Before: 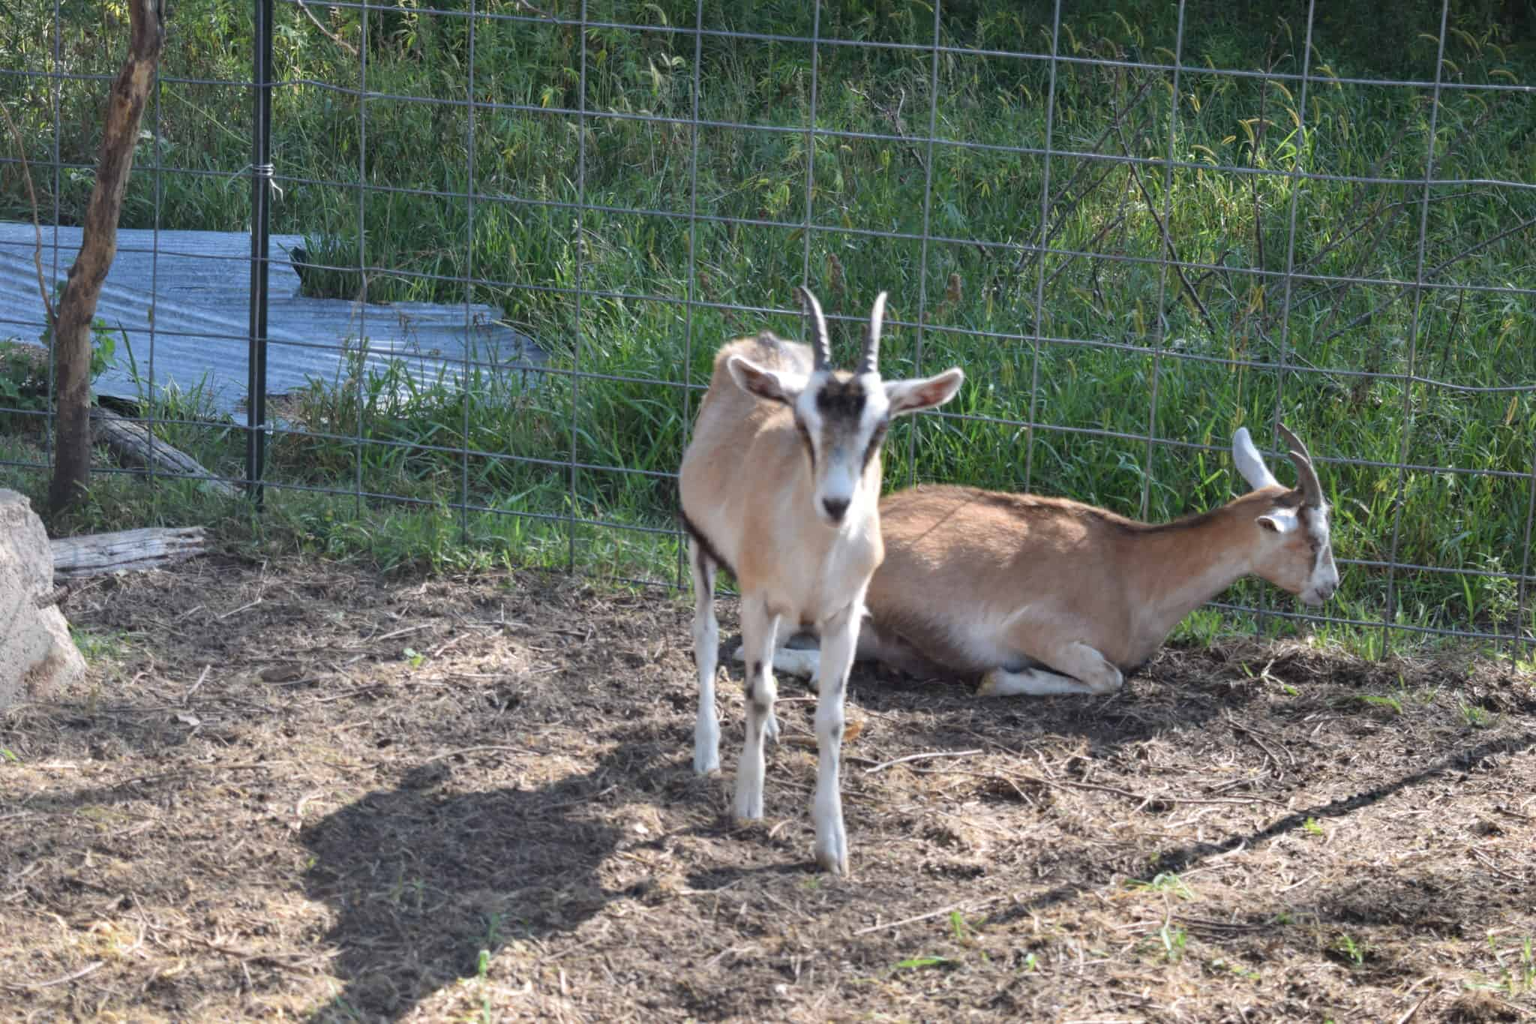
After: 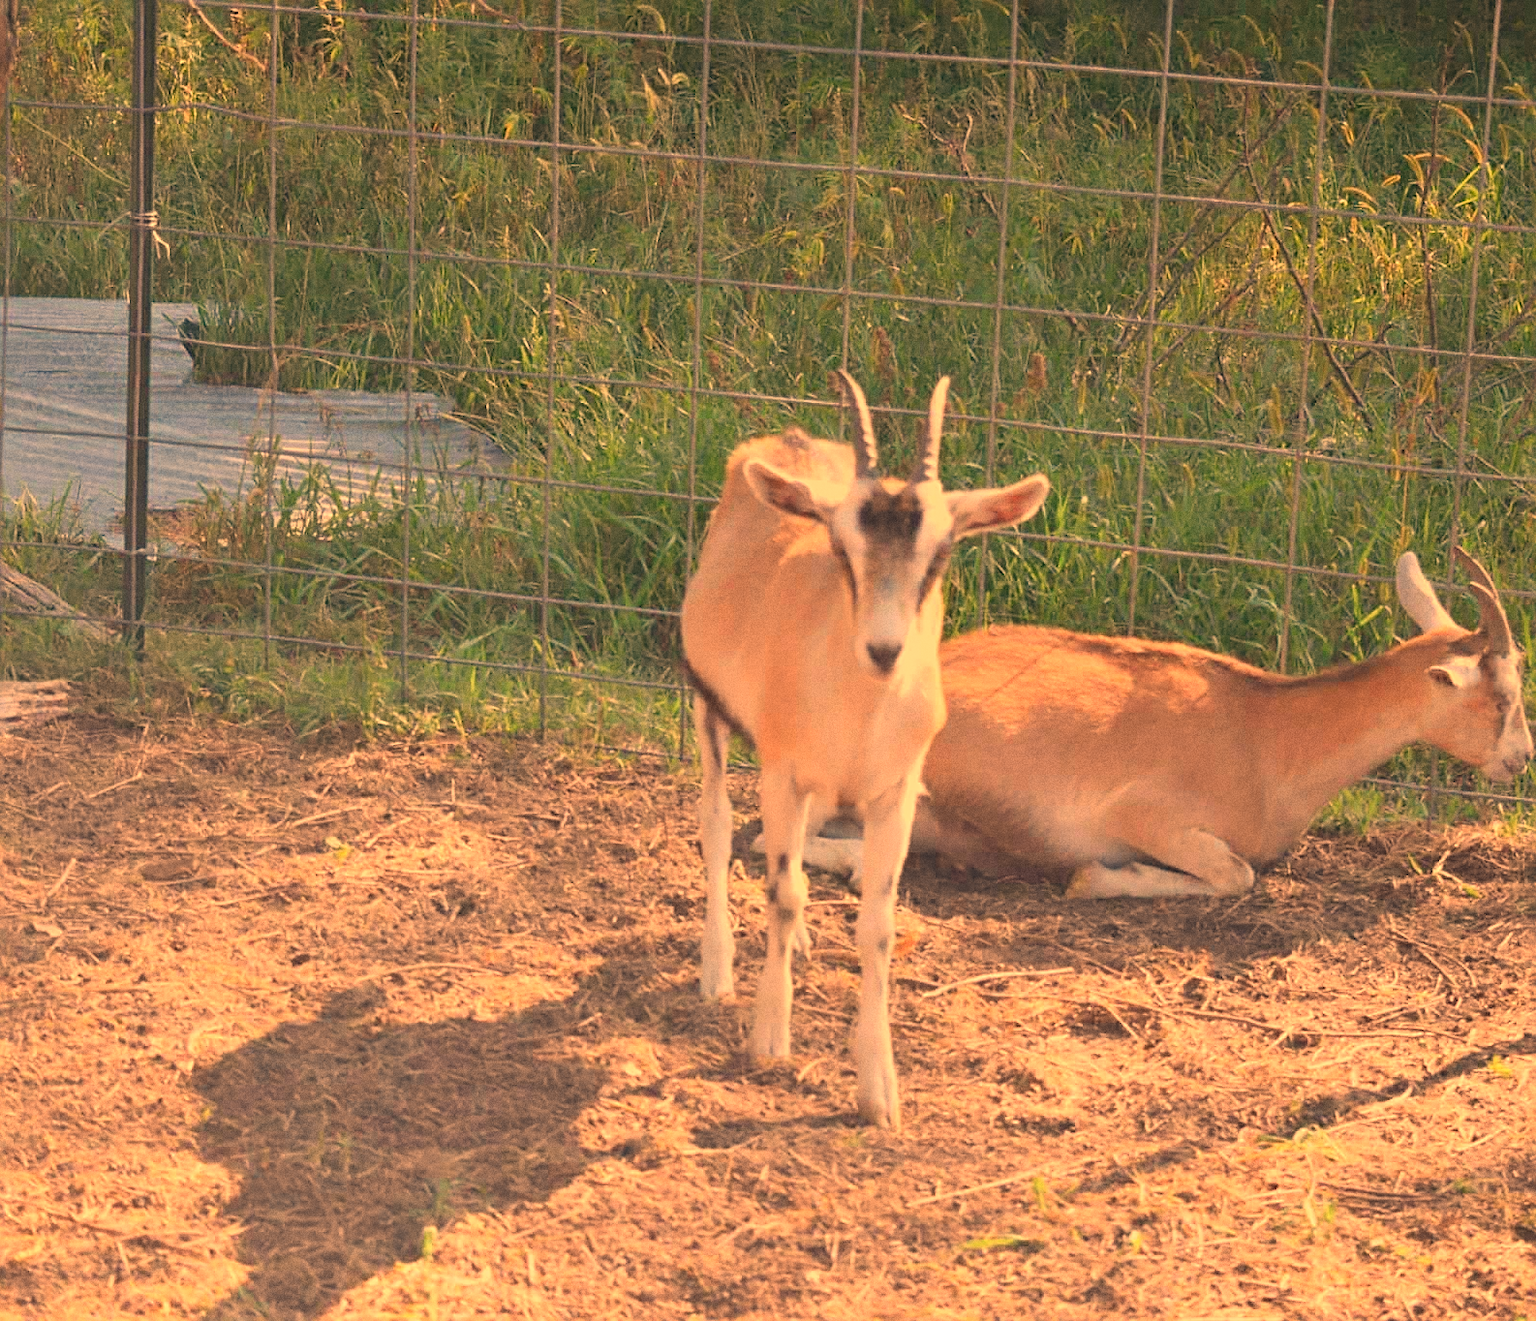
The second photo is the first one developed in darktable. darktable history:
crop: left 9.88%, right 12.664%
white balance: red 1.467, blue 0.684
grain: coarseness 0.09 ISO
contrast brightness saturation: contrast 0.05, brightness 0.06, saturation 0.01
local contrast: detail 69%
exposure: exposure 0.178 EV, compensate exposure bias true, compensate highlight preservation false
sharpen: on, module defaults
